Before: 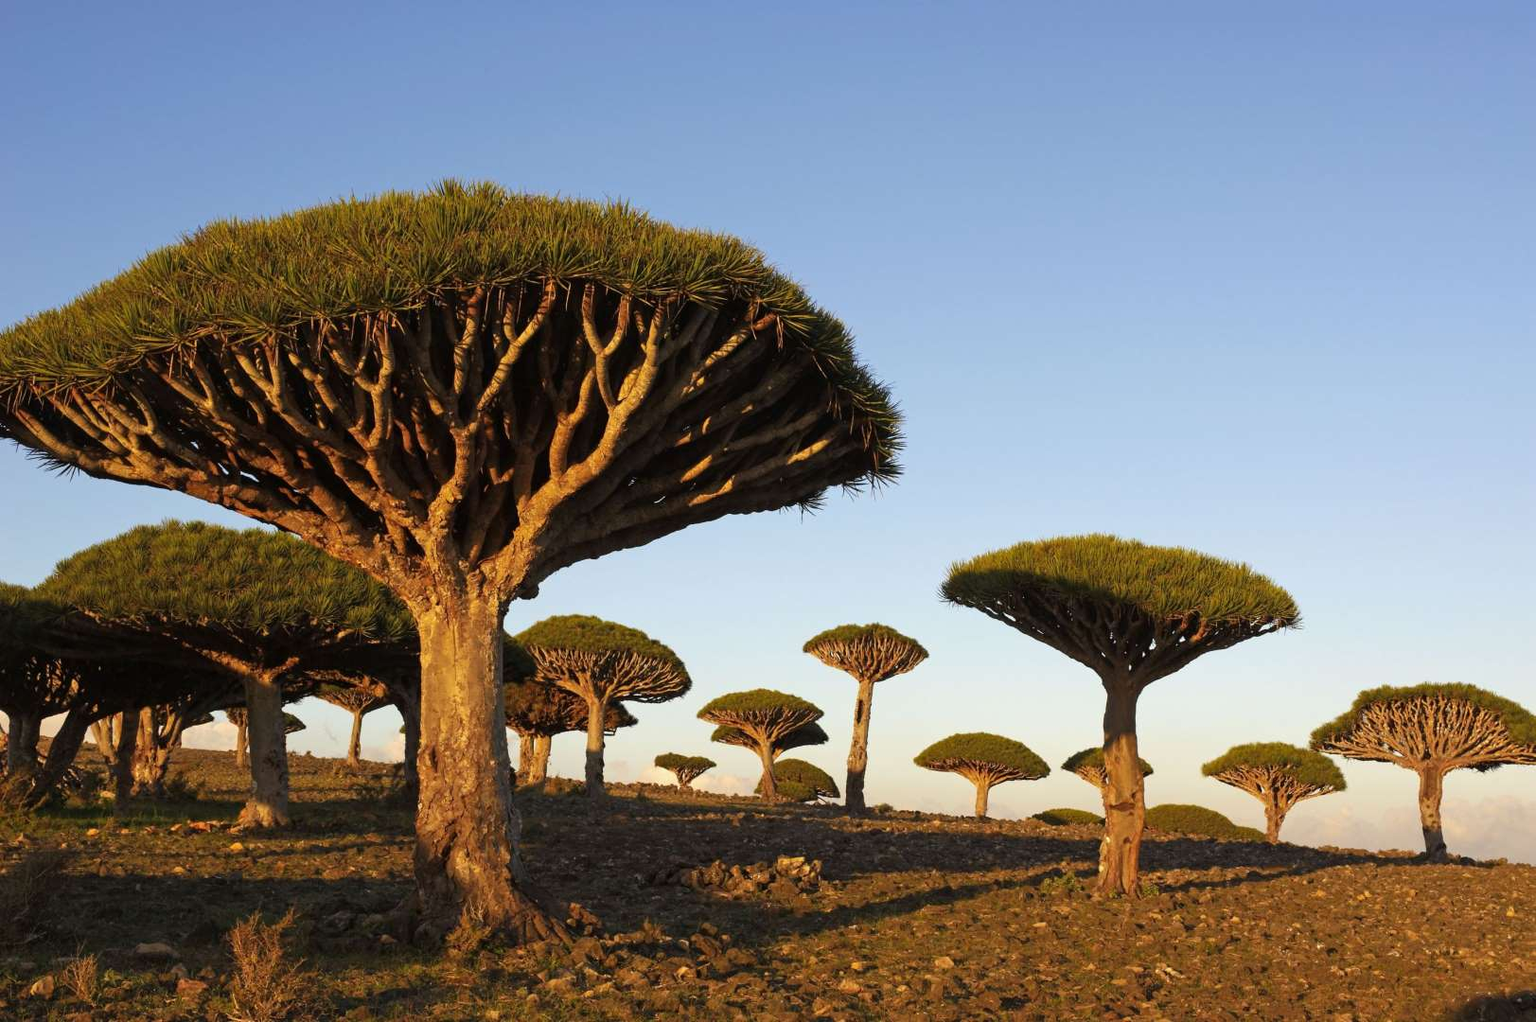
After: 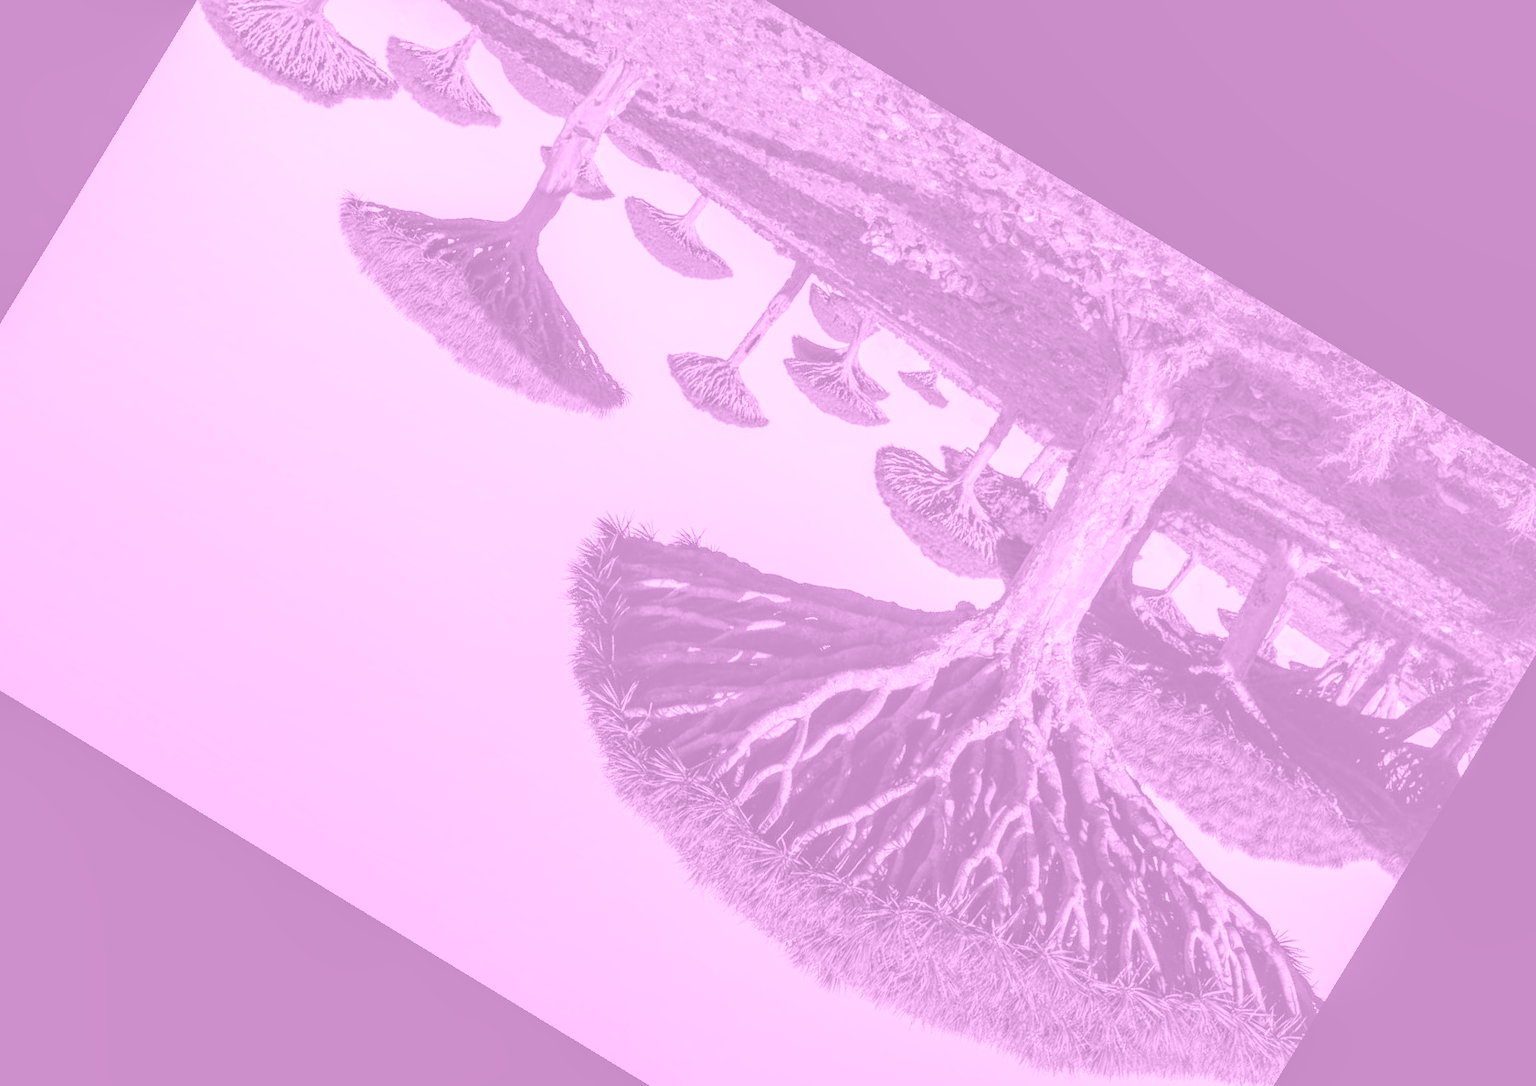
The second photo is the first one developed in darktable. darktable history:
local contrast: highlights 19%, detail 186%
colorize: hue 331.2°, saturation 75%, source mix 30.28%, lightness 70.52%, version 1
exposure: black level correction 0.001, compensate highlight preservation false
crop and rotate: angle 148.68°, left 9.111%, top 15.603%, right 4.588%, bottom 17.041%
